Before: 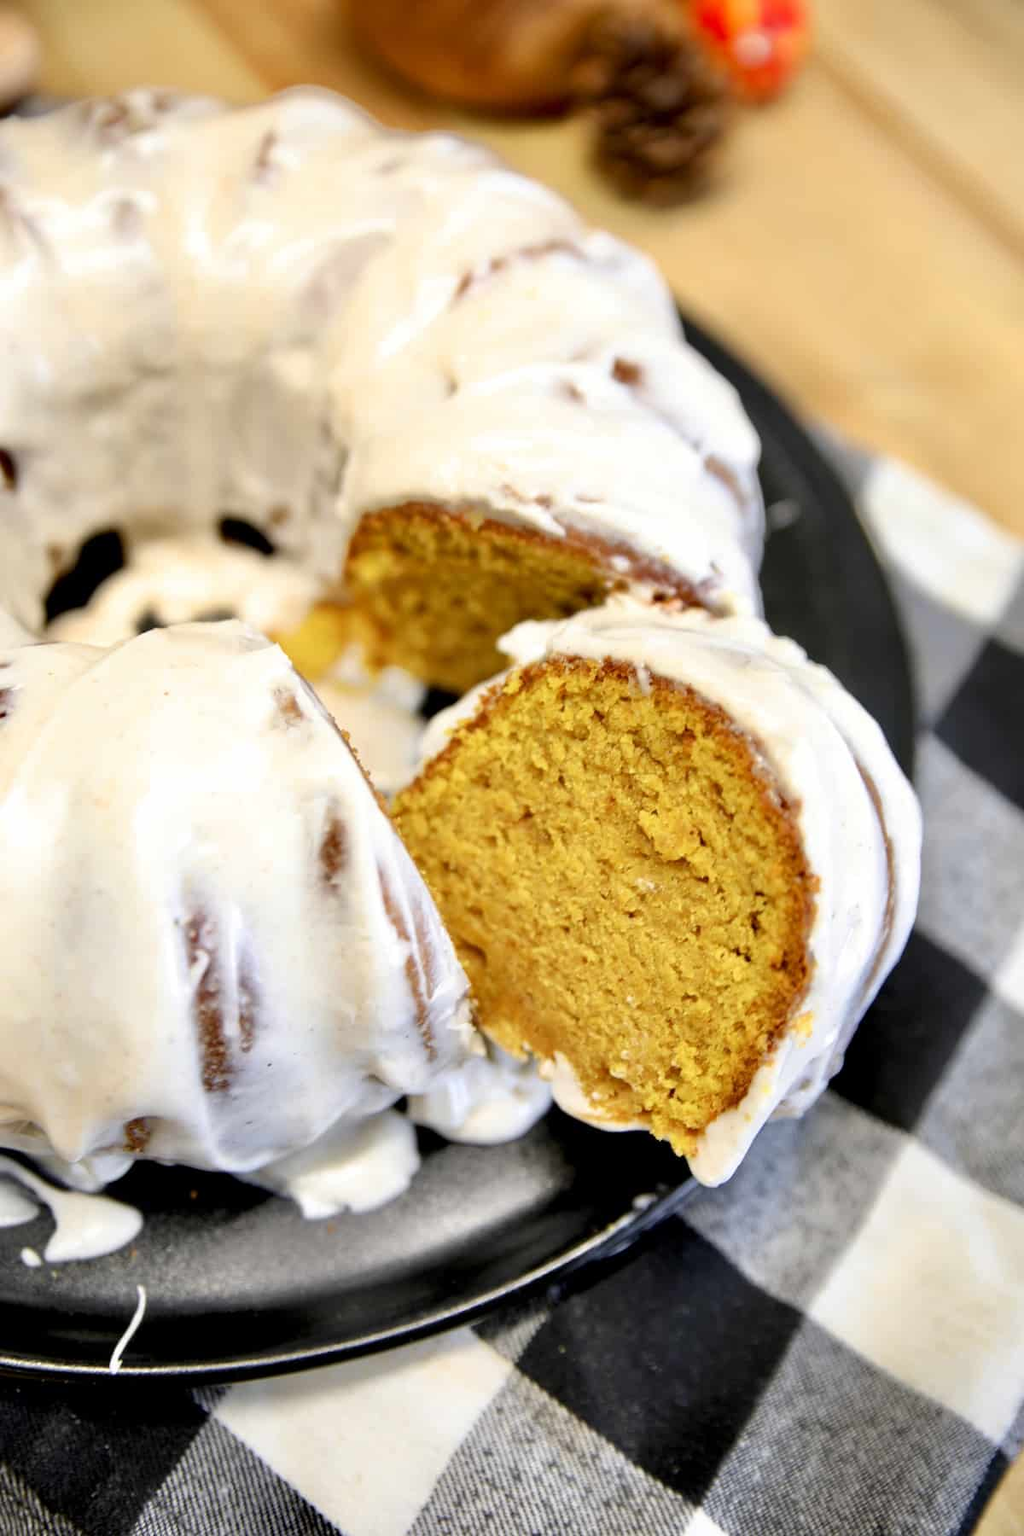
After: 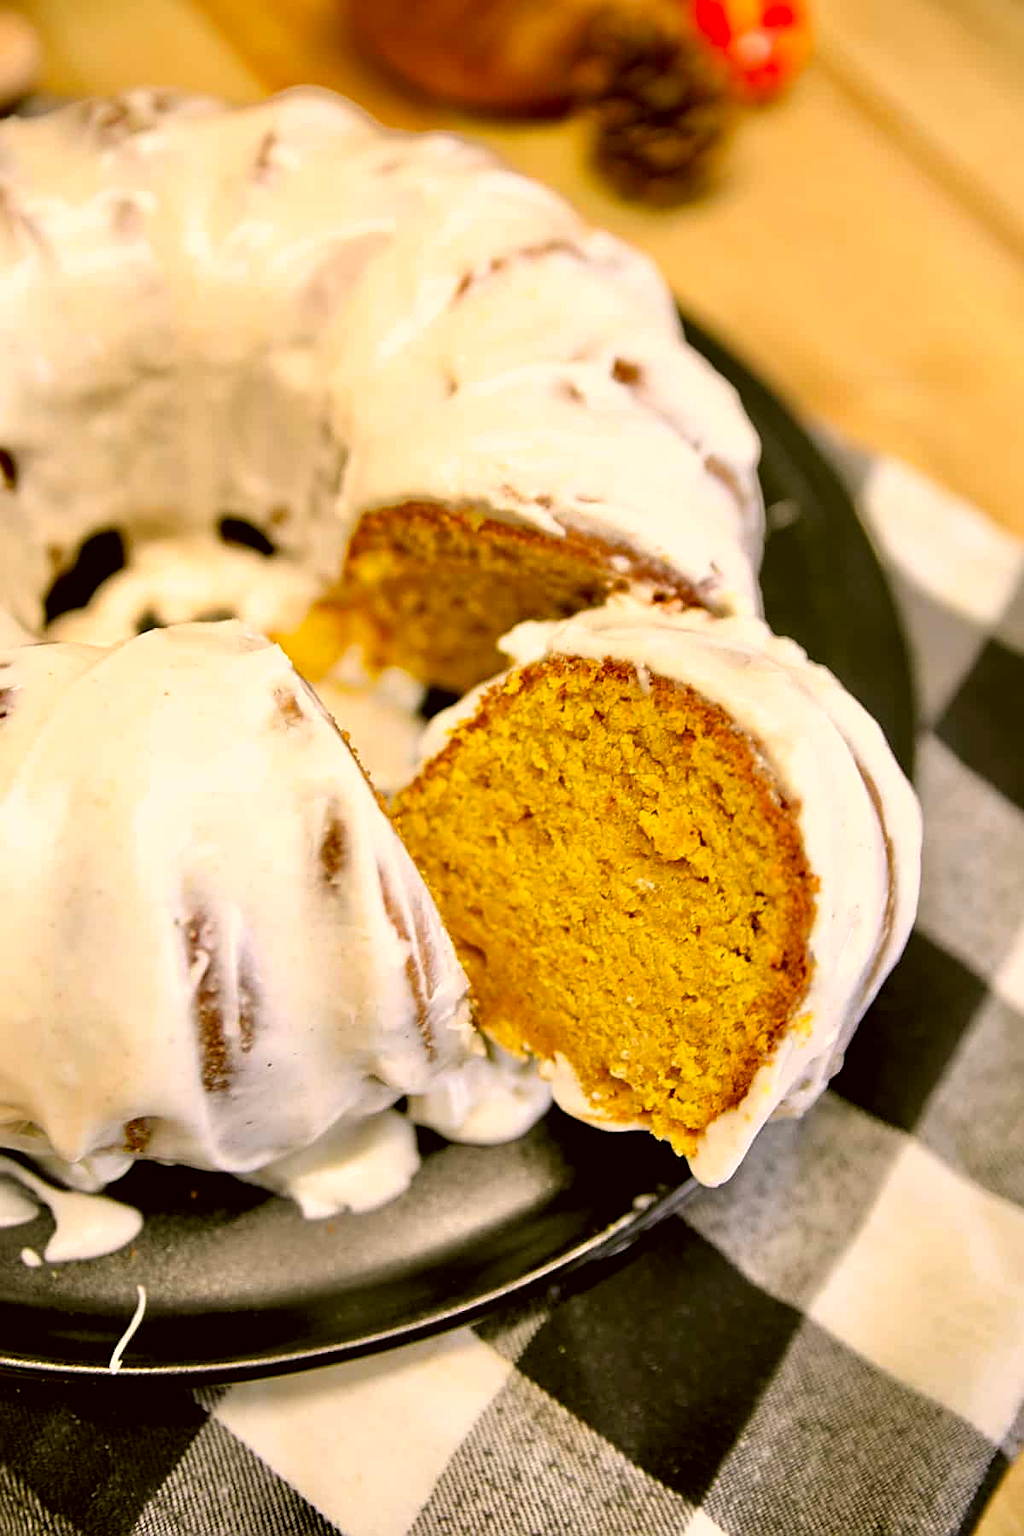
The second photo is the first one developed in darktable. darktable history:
sharpen: on, module defaults
color correction: highlights a* 9, highlights b* 15.34, shadows a* -0.475, shadows b* 26.64
